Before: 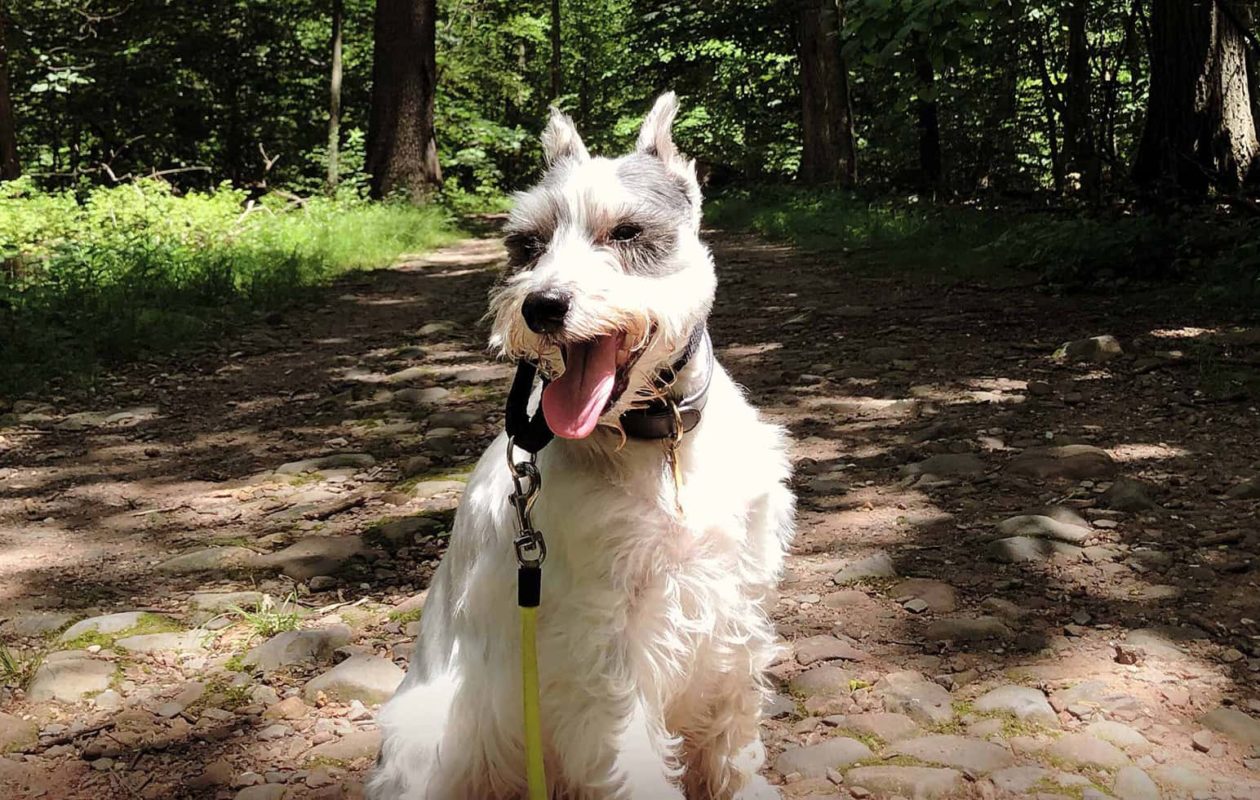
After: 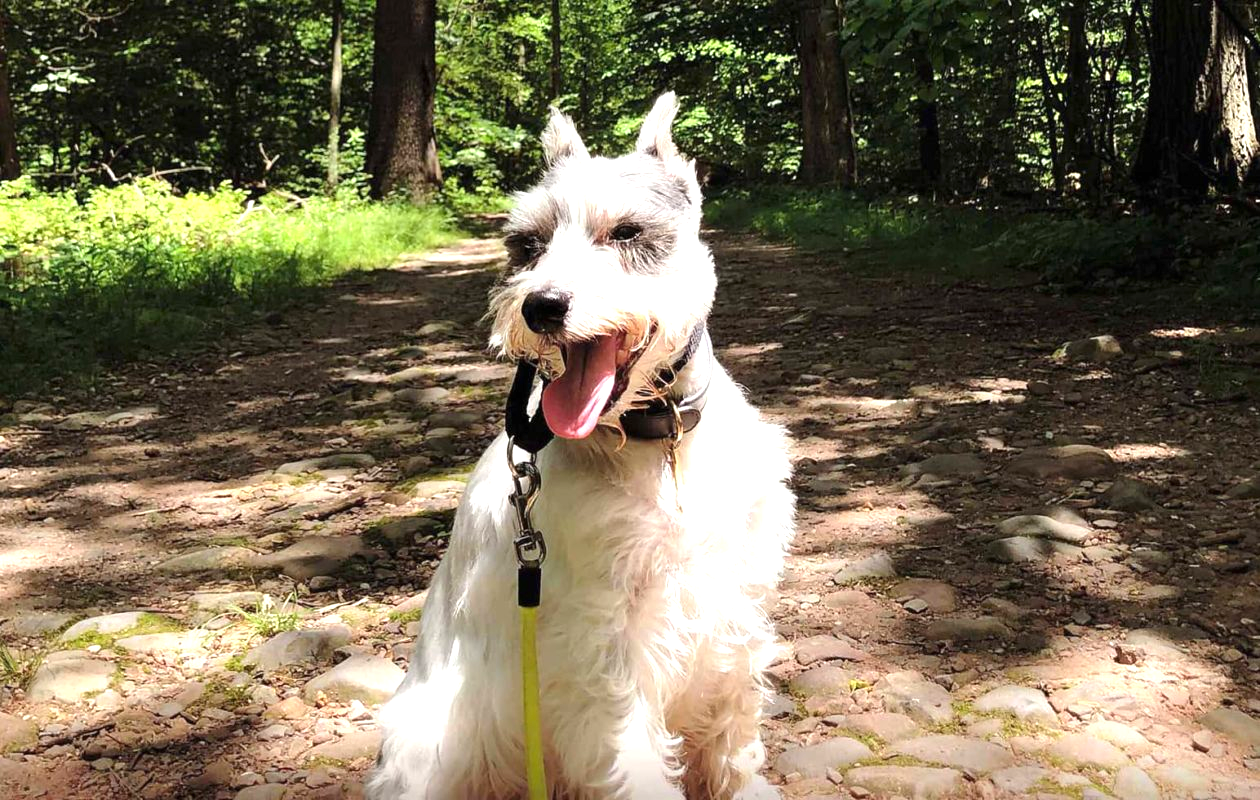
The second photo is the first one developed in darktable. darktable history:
contrast brightness saturation: saturation 0.1
exposure: black level correction 0, exposure 0.7 EV, compensate exposure bias true, compensate highlight preservation false
